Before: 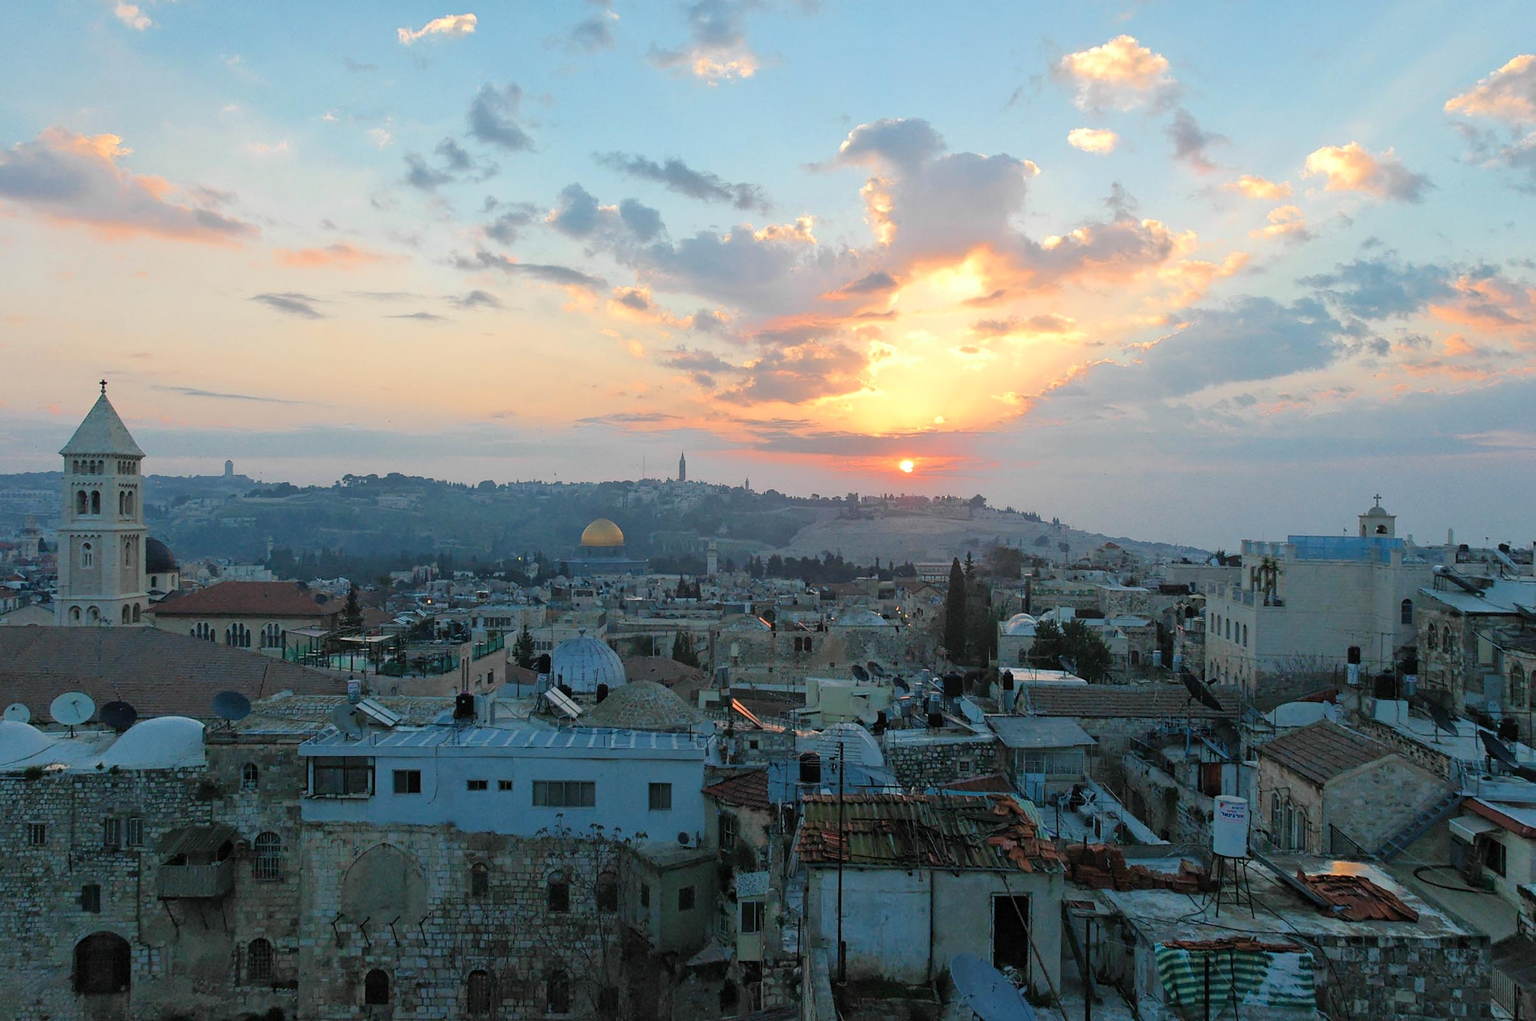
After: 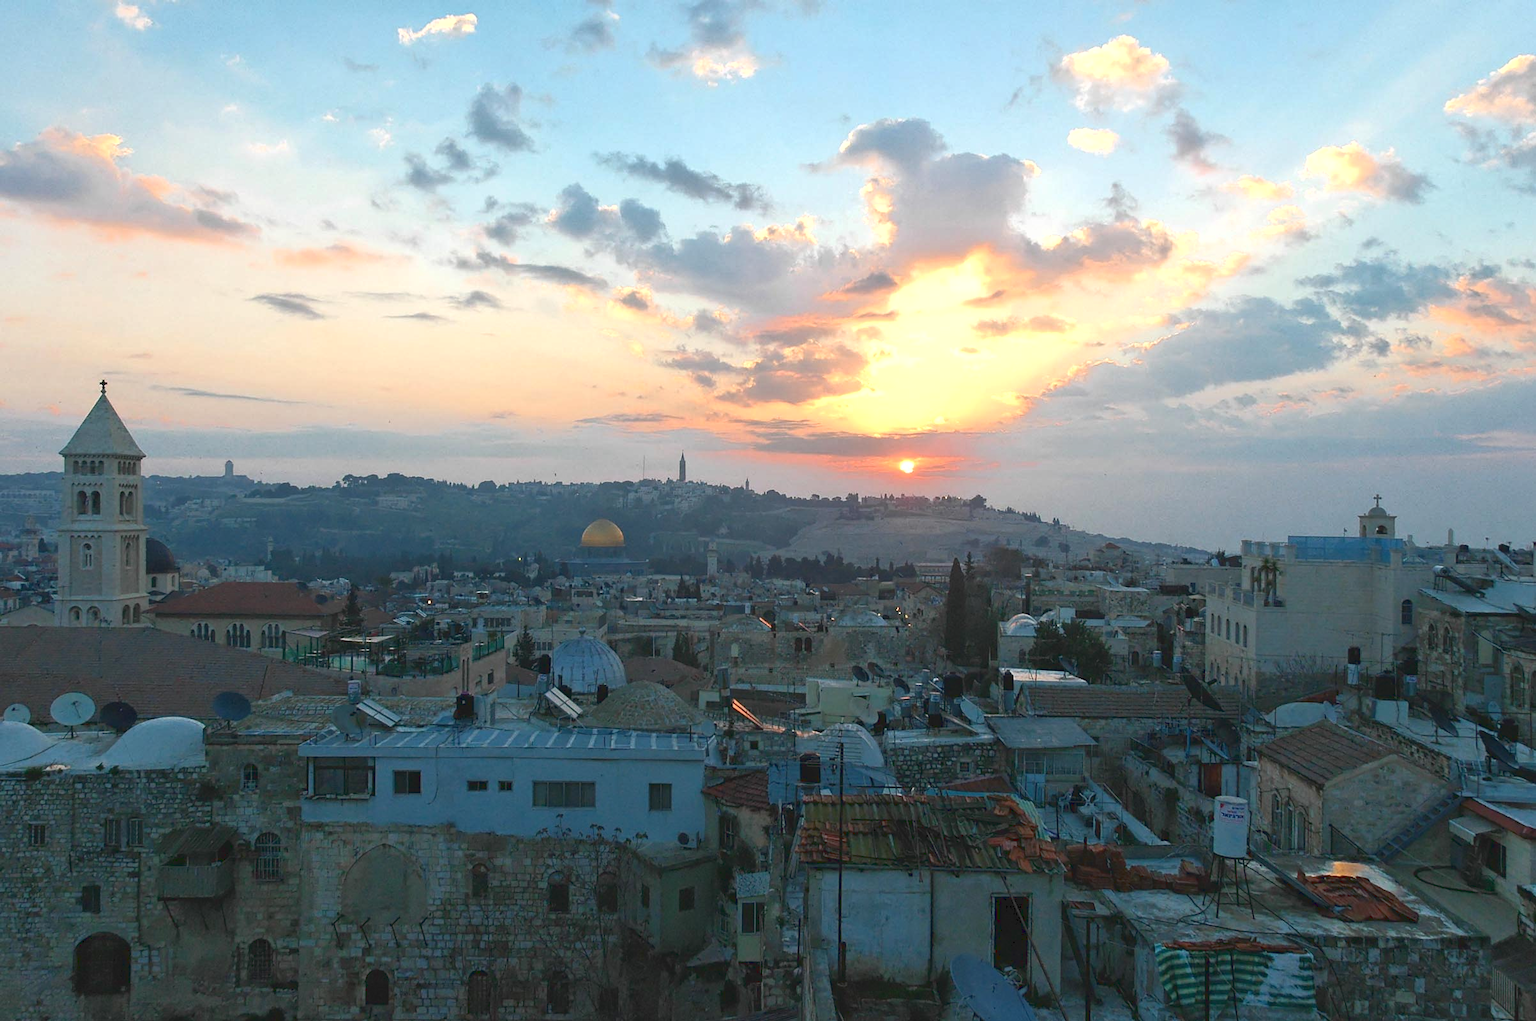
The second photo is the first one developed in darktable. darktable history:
tone curve: curves: ch0 [(0, 0.081) (0.483, 0.453) (0.881, 0.992)]
